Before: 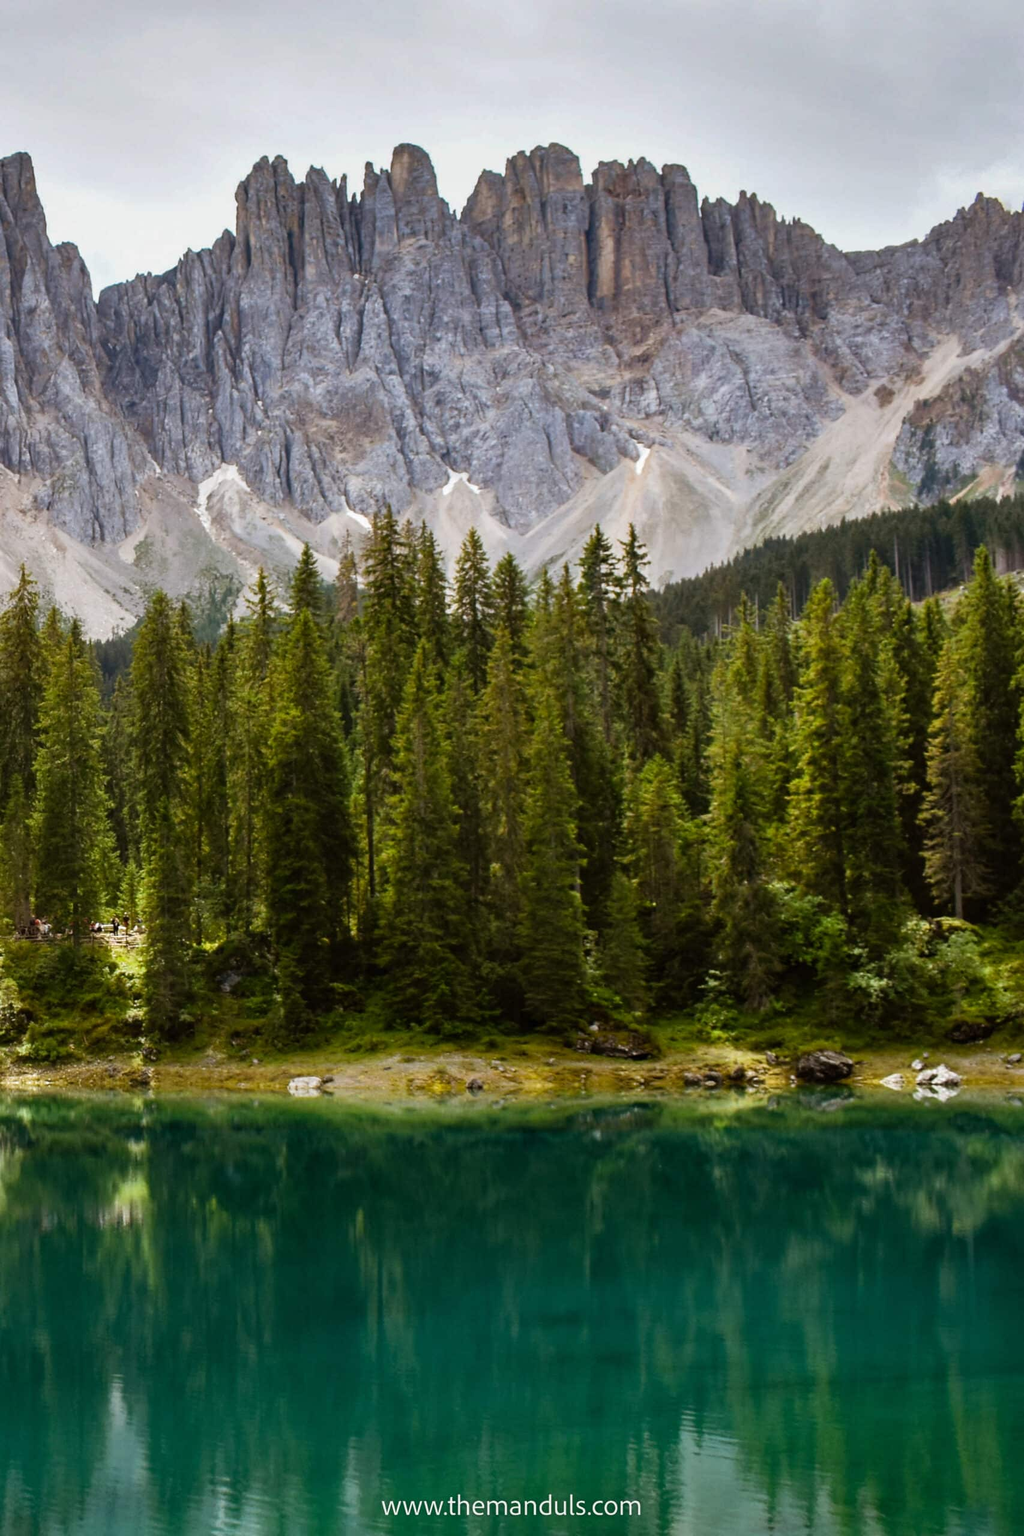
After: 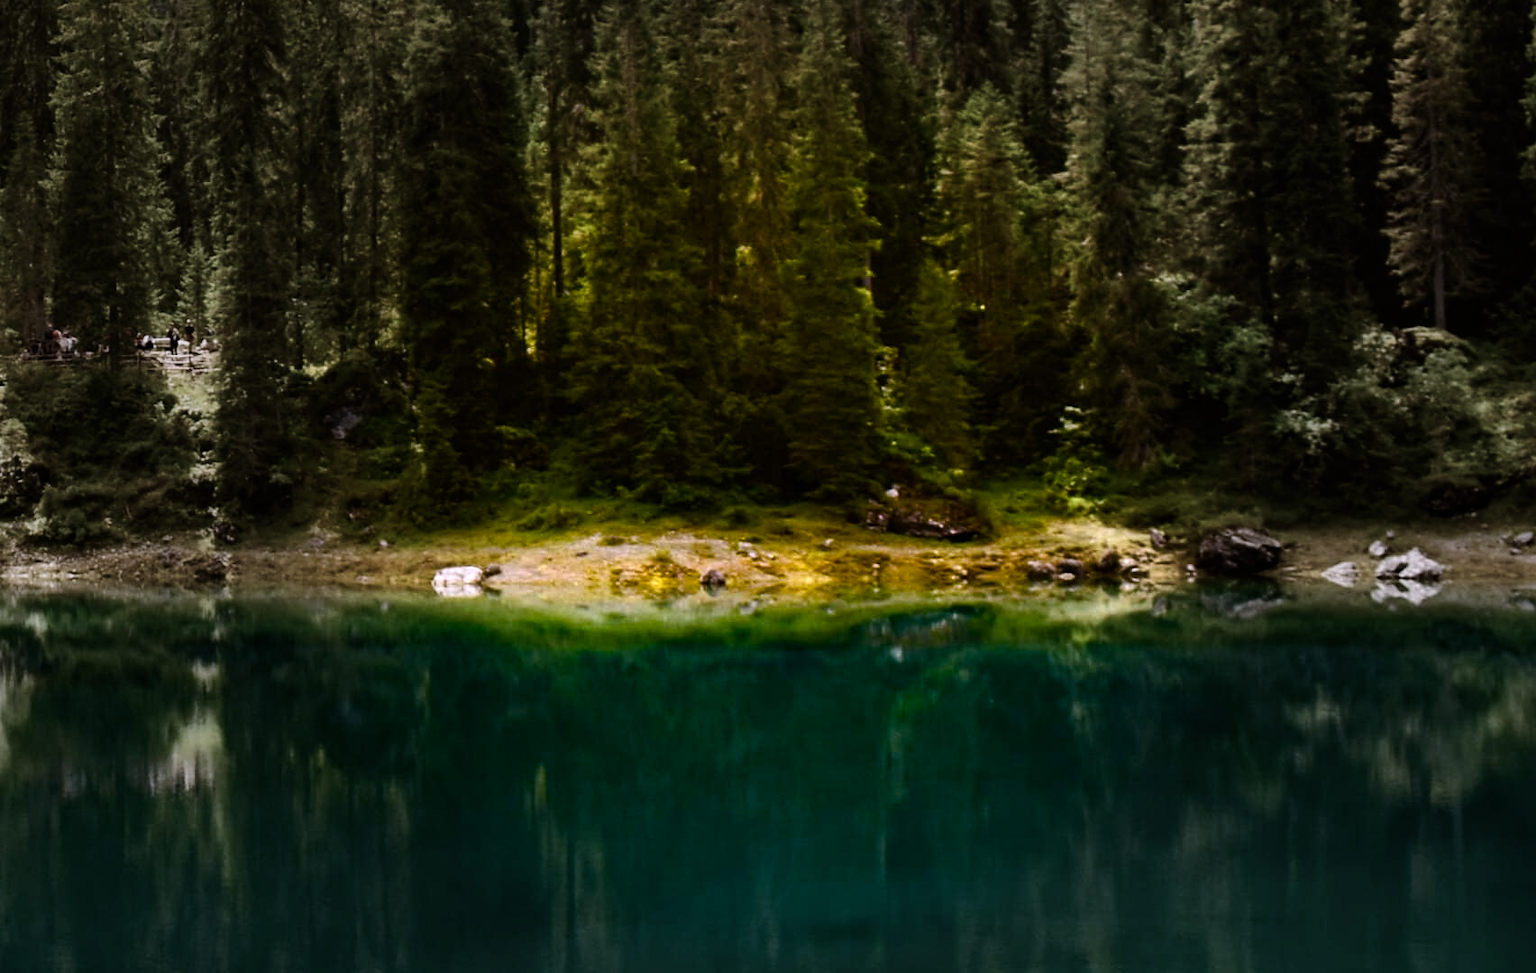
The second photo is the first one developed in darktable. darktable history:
tone equalizer: -8 EV -0.75 EV, -7 EV -0.7 EV, -6 EV -0.6 EV, -5 EV -0.4 EV, -3 EV 0.4 EV, -2 EV 0.6 EV, -1 EV 0.7 EV, +0 EV 0.75 EV, edges refinement/feathering 500, mask exposure compensation -1.57 EV, preserve details no
crop: top 45.551%, bottom 12.262%
white balance: red 1.066, blue 1.119
vignetting: fall-off start 31.28%, fall-off radius 34.64%, brightness -0.575
color balance rgb: perceptual saturation grading › global saturation 20%, perceptual saturation grading › highlights -25%, perceptual saturation grading › shadows 50%
